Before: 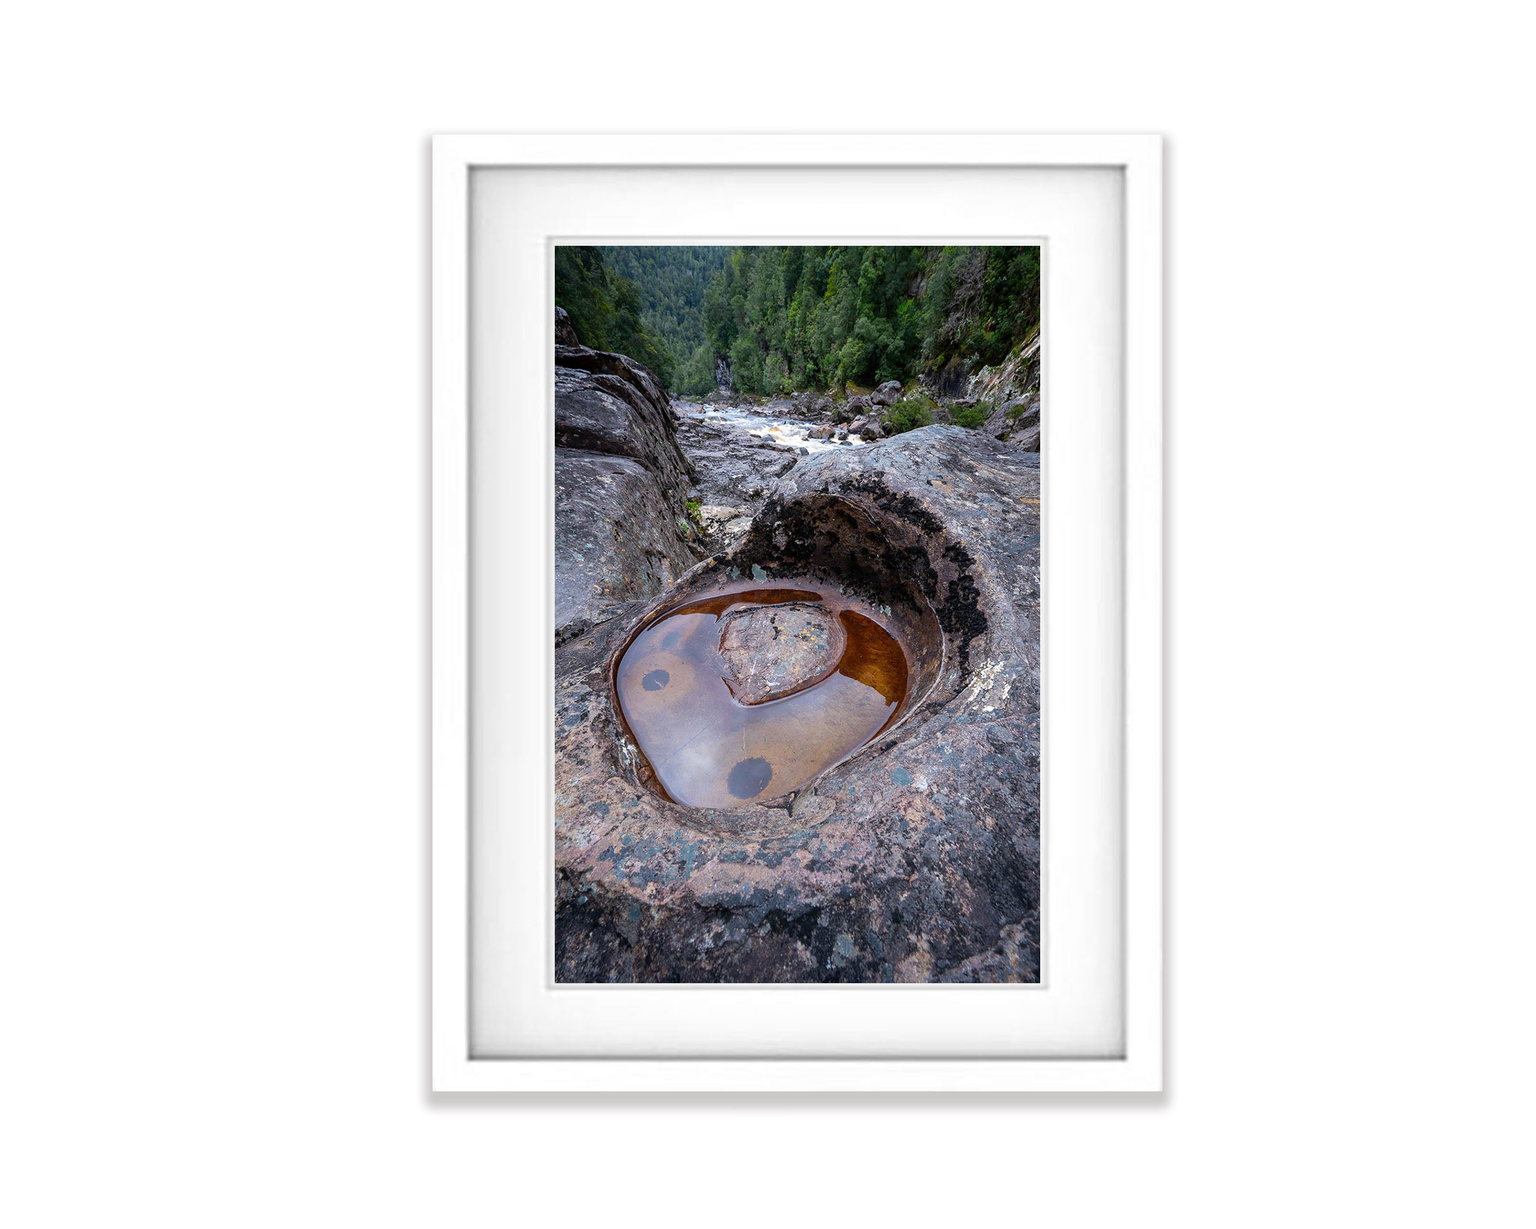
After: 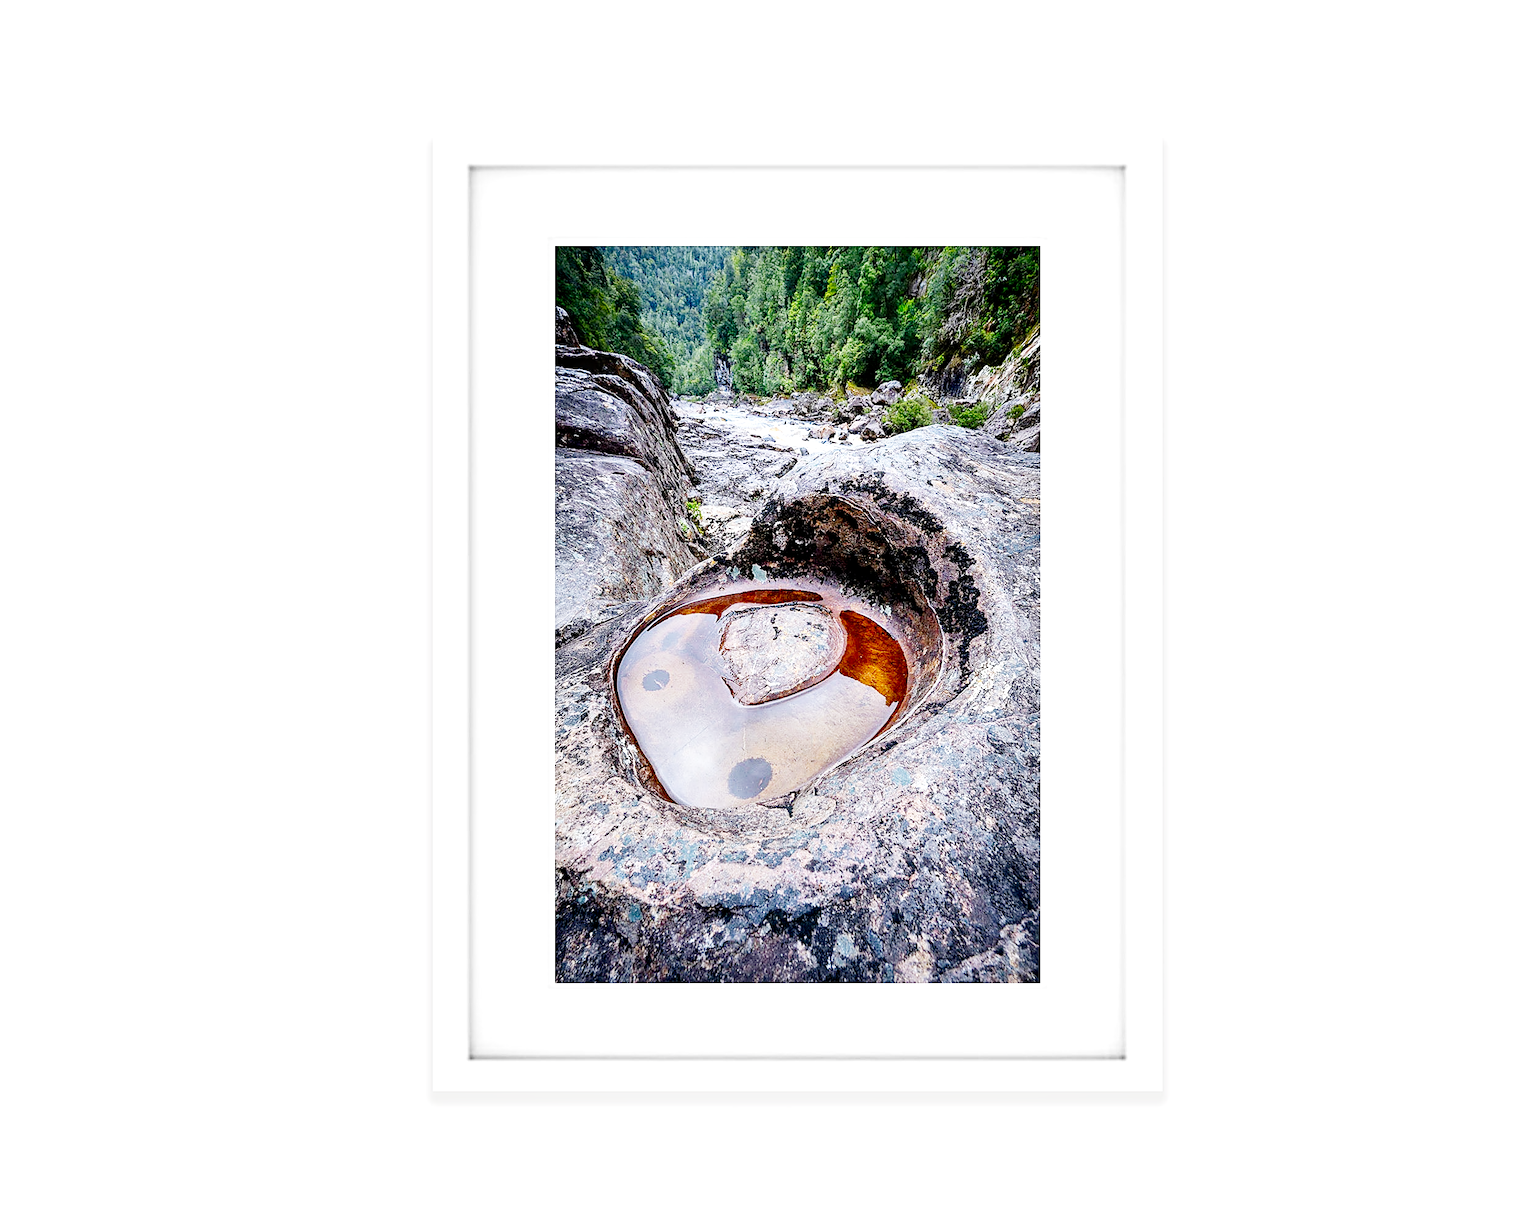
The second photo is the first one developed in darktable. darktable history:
sharpen: amount 0.497
base curve: curves: ch0 [(0, 0) (0, 0.001) (0.001, 0.001) (0.004, 0.002) (0.007, 0.004) (0.015, 0.013) (0.033, 0.045) (0.052, 0.096) (0.075, 0.17) (0.099, 0.241) (0.163, 0.42) (0.219, 0.55) (0.259, 0.616) (0.327, 0.722) (0.365, 0.765) (0.522, 0.873) (0.547, 0.881) (0.689, 0.919) (0.826, 0.952) (1, 1)], fusion 1, preserve colors none
shadows and highlights: shadows 33.11, highlights -46.8, compress 49.8%, highlights color adjustment 0.89%, soften with gaussian
